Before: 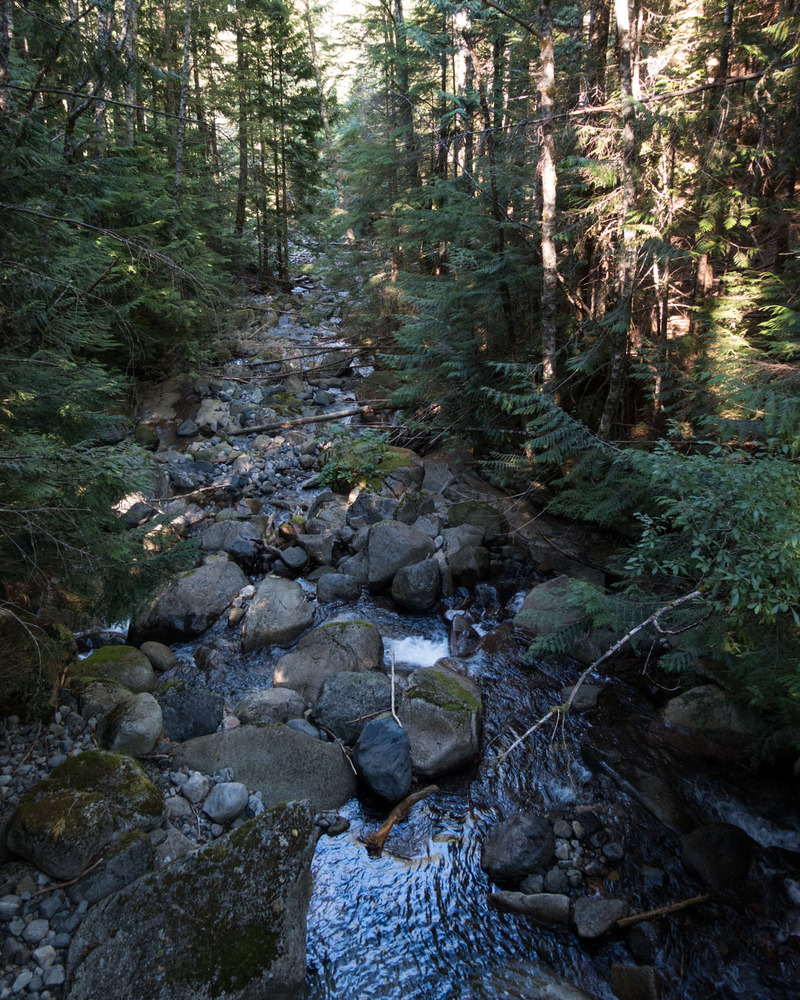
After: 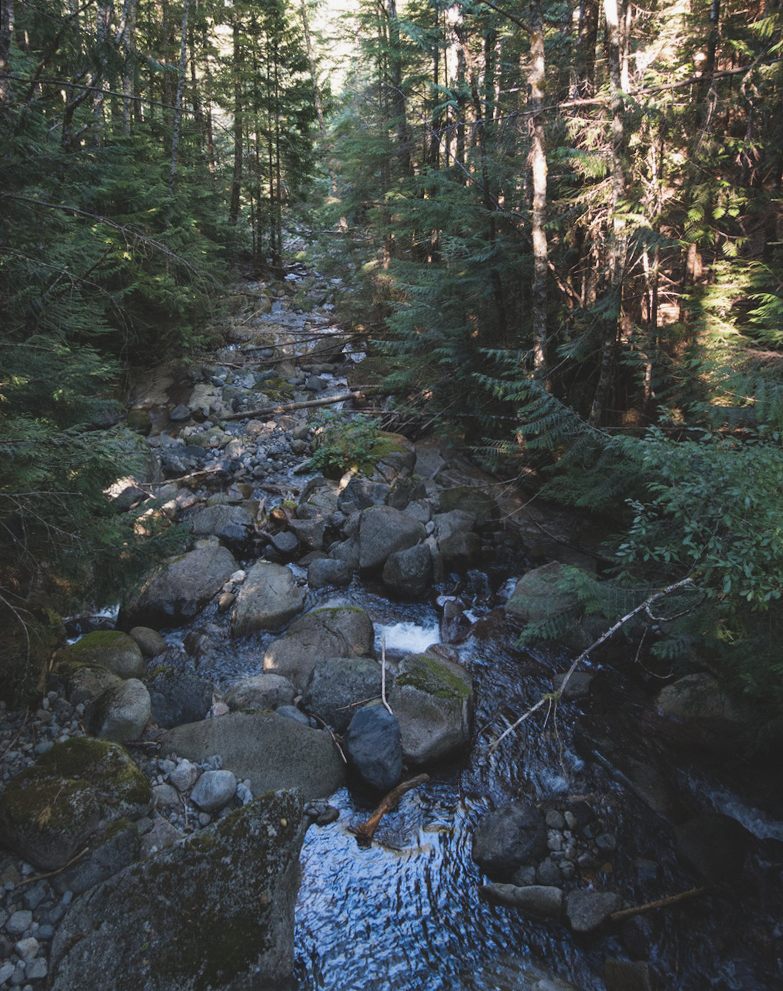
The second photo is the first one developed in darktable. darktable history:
exposure: black level correction -0.015, exposure -0.125 EV, compensate highlight preservation false
rotate and perspective: rotation 0.226°, lens shift (vertical) -0.042, crop left 0.023, crop right 0.982, crop top 0.006, crop bottom 0.994
grain: coarseness 0.09 ISO, strength 10%
tone equalizer: on, module defaults
